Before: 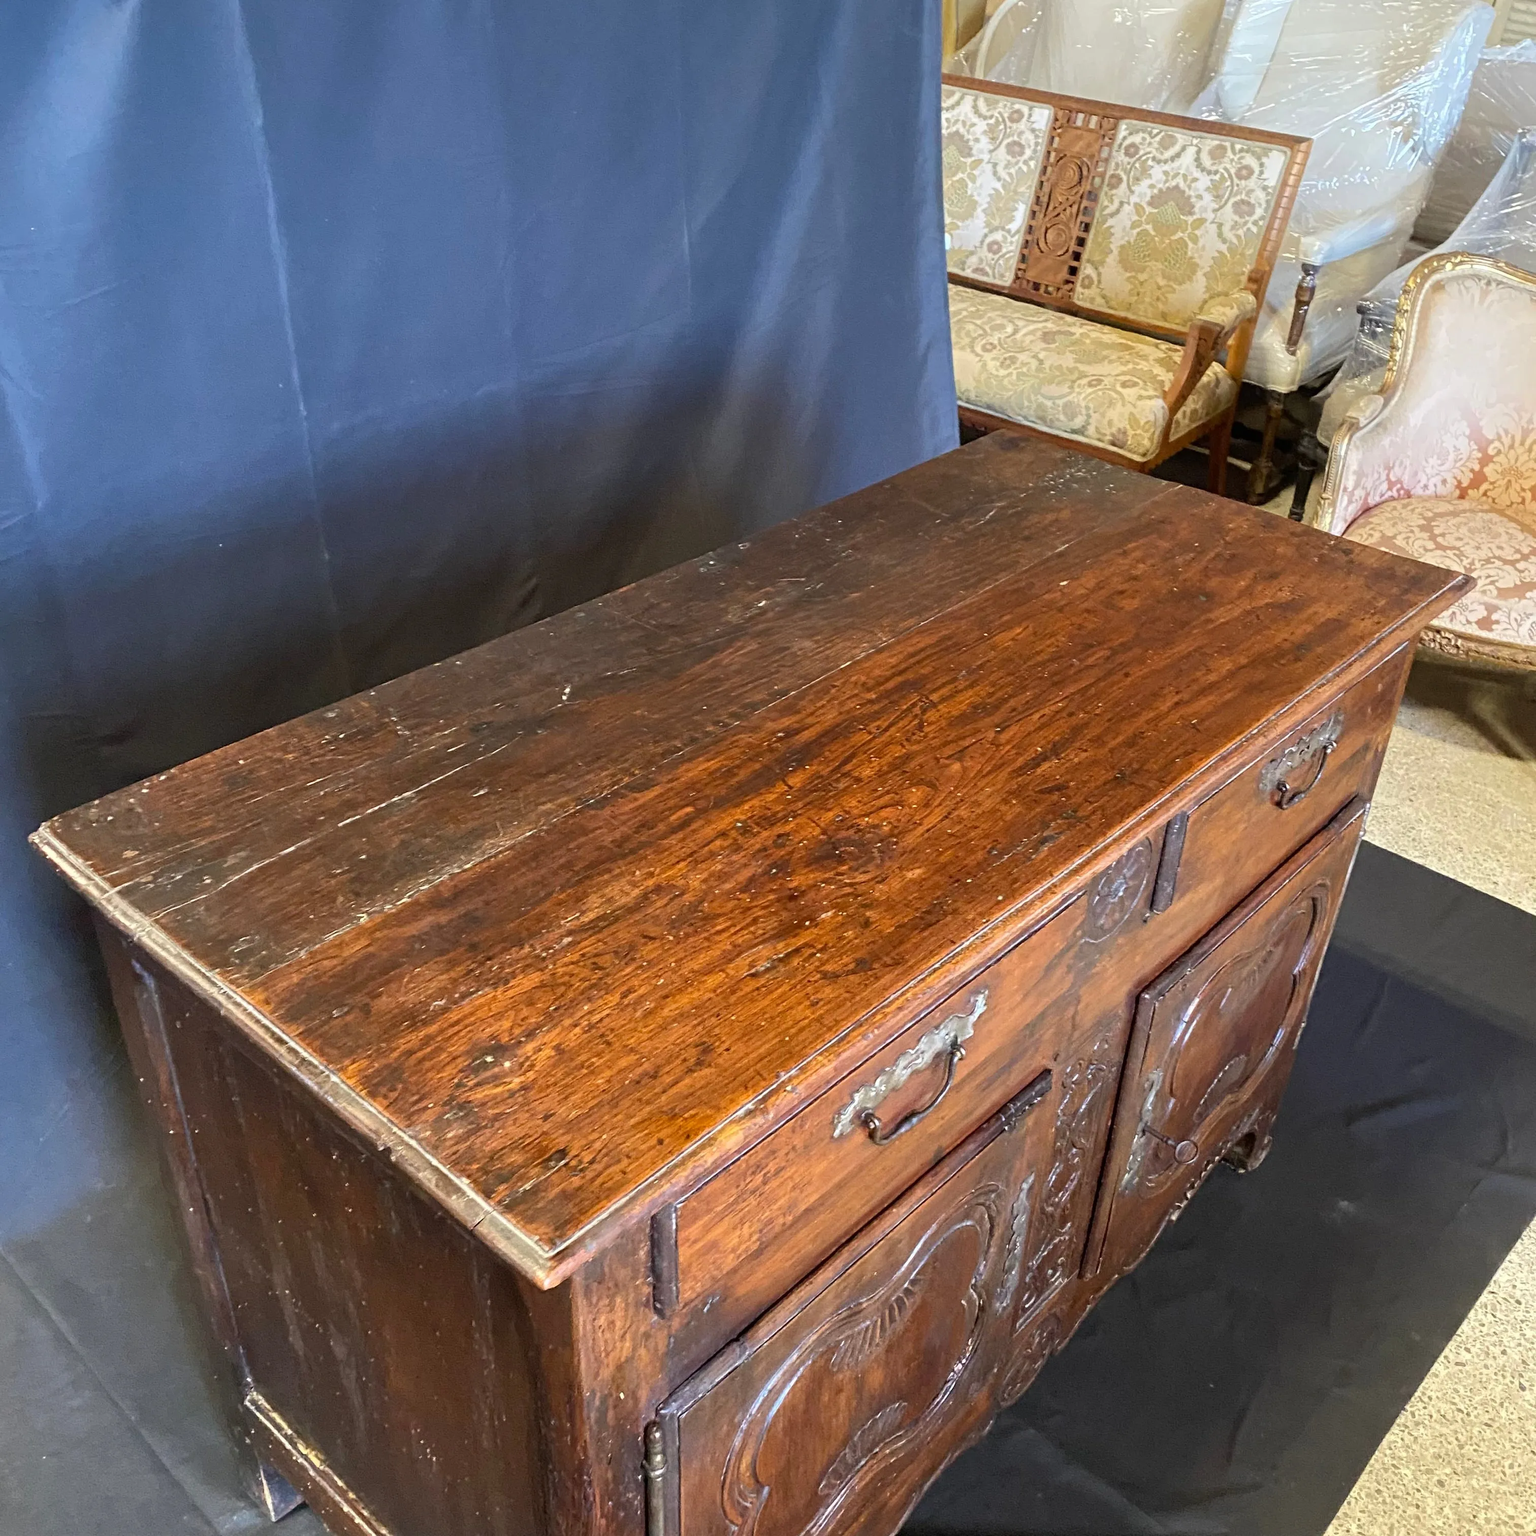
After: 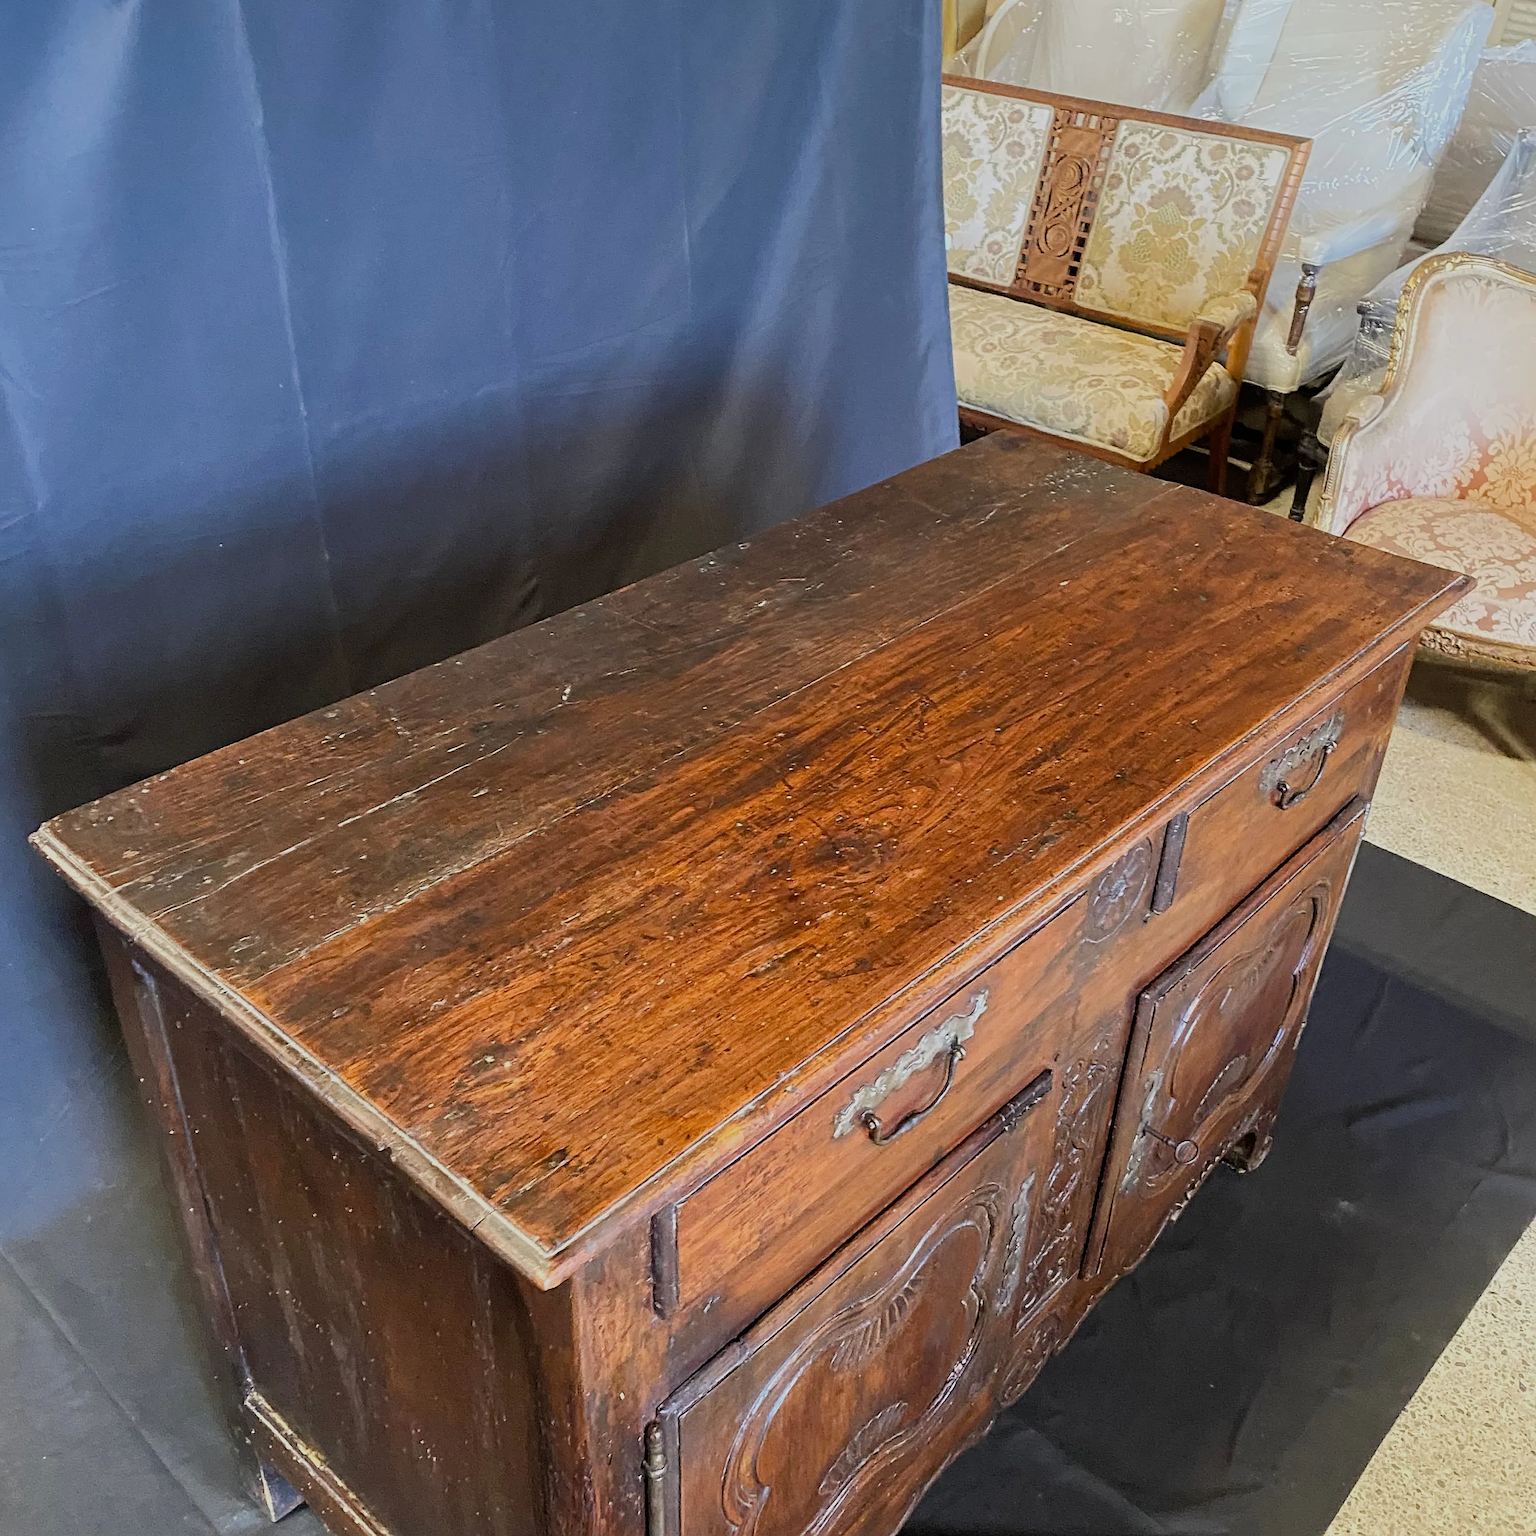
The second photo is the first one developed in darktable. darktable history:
filmic rgb: black relative exposure -16 EV, white relative exposure 4.97 EV, hardness 6.25
sharpen: on, module defaults
